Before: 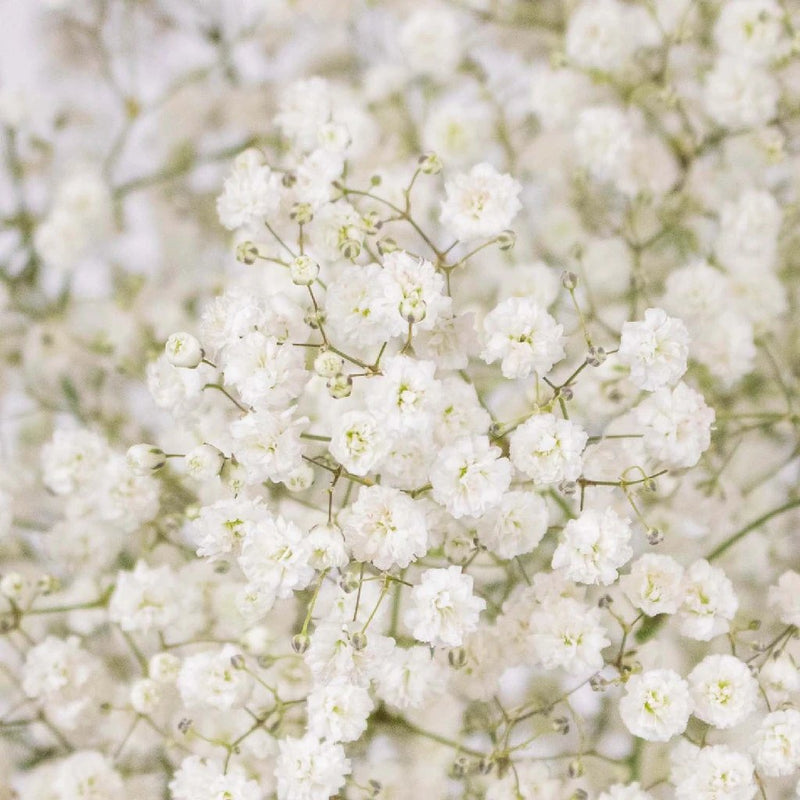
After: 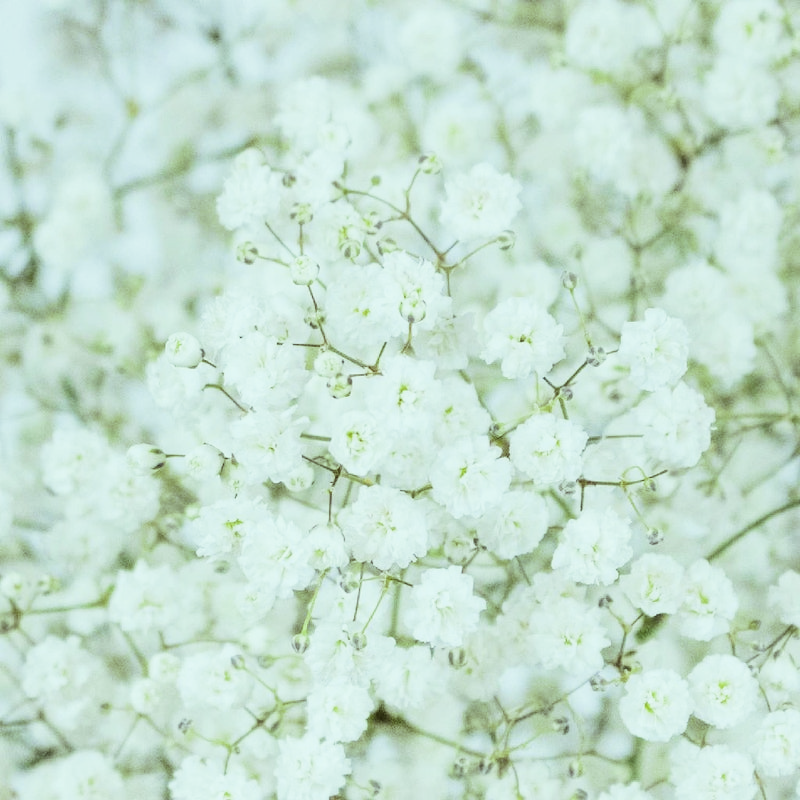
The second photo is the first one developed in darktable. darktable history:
color balance: mode lift, gamma, gain (sRGB), lift [0.997, 0.979, 1.021, 1.011], gamma [1, 1.084, 0.916, 0.998], gain [1, 0.87, 1.13, 1.101], contrast 4.55%, contrast fulcrum 38.24%, output saturation 104.09%
filmic rgb: black relative exposure -5 EV, white relative exposure 3.5 EV, hardness 3.19, contrast 1.5, highlights saturation mix -50%
